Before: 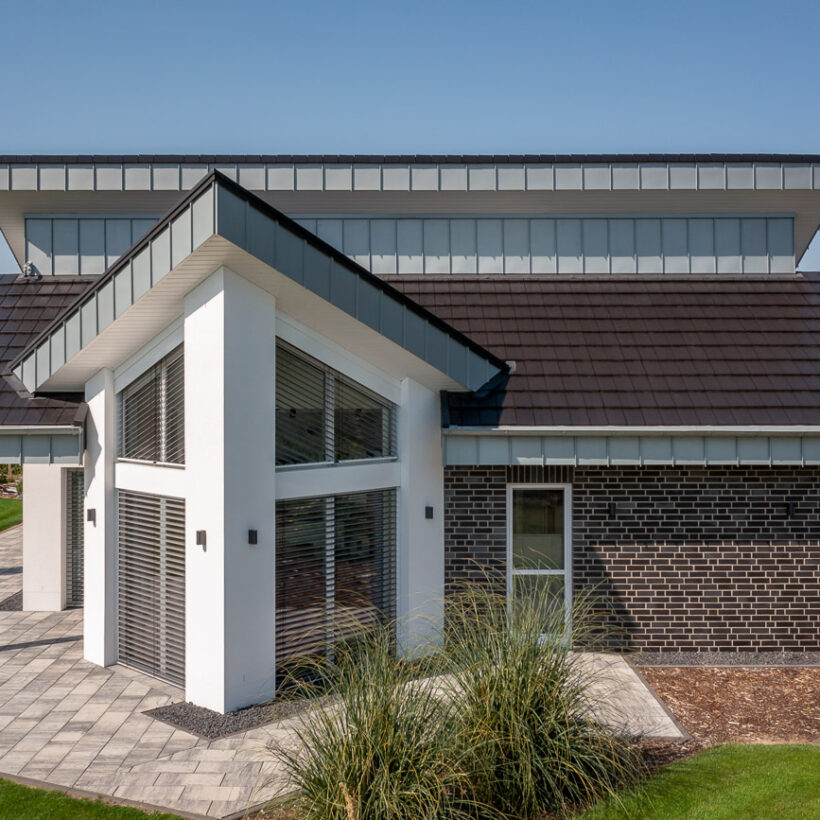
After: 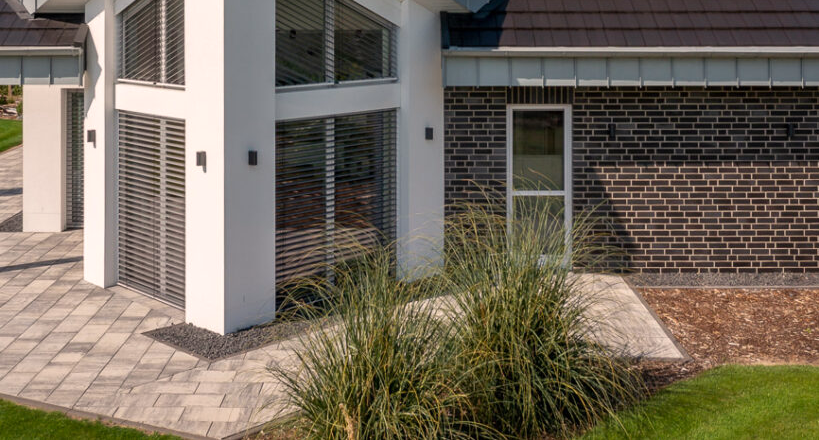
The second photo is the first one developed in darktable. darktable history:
crop and rotate: top 46.237%
color correction: highlights a* 3.84, highlights b* 5.07
